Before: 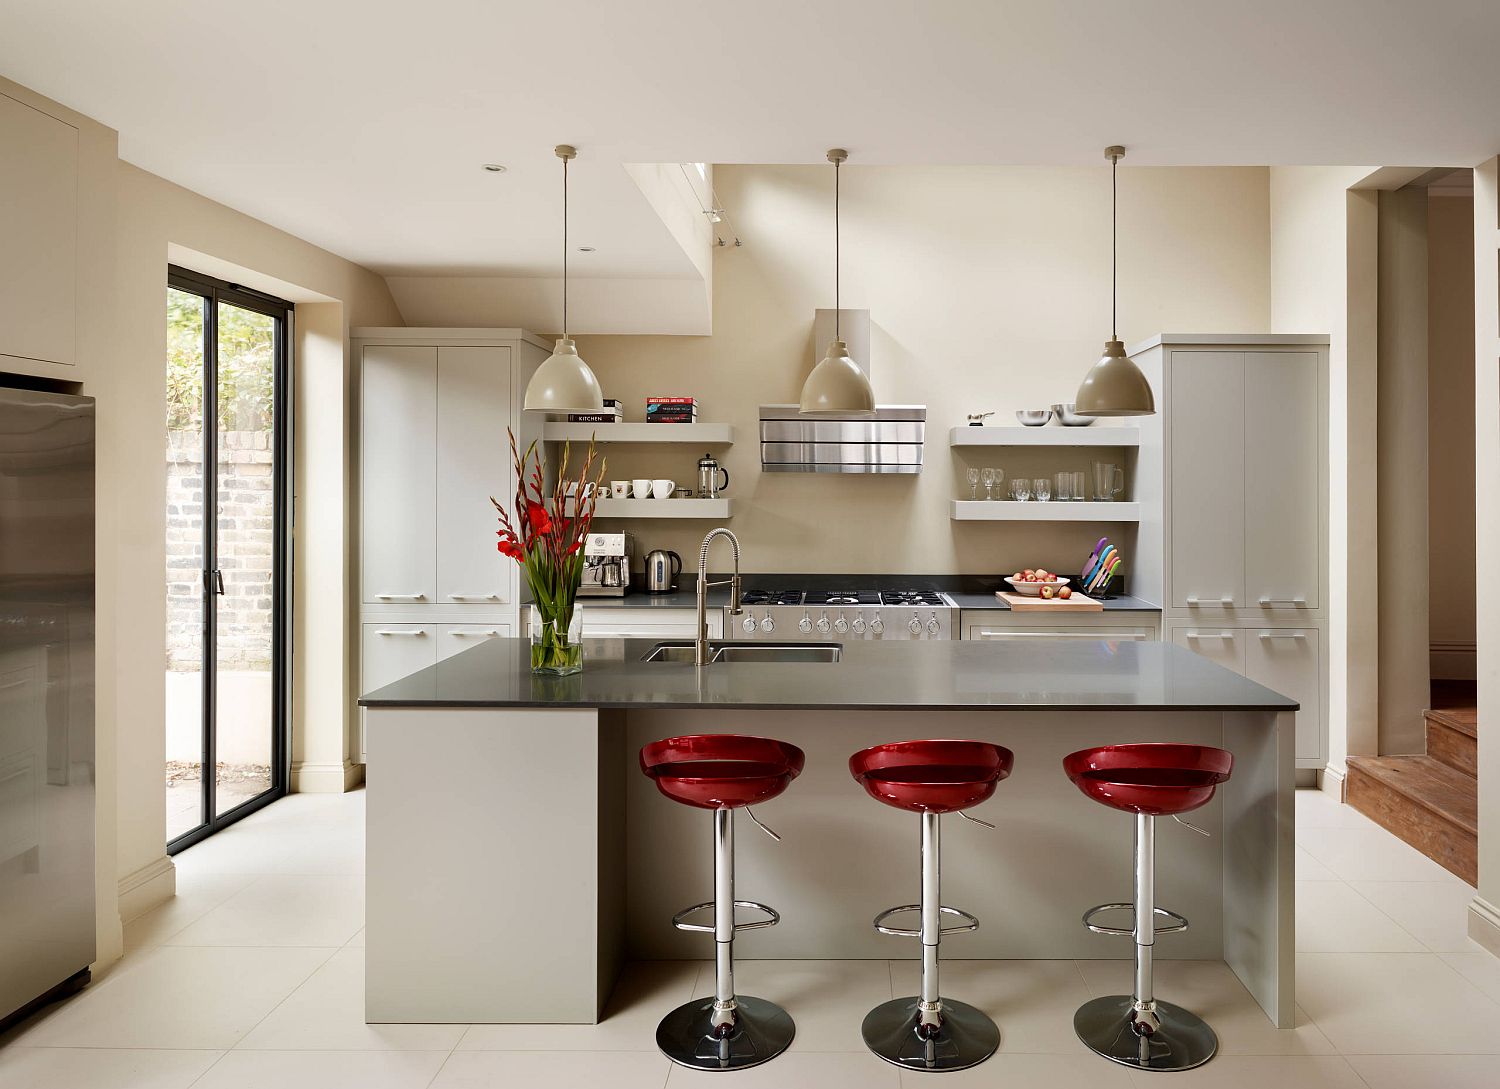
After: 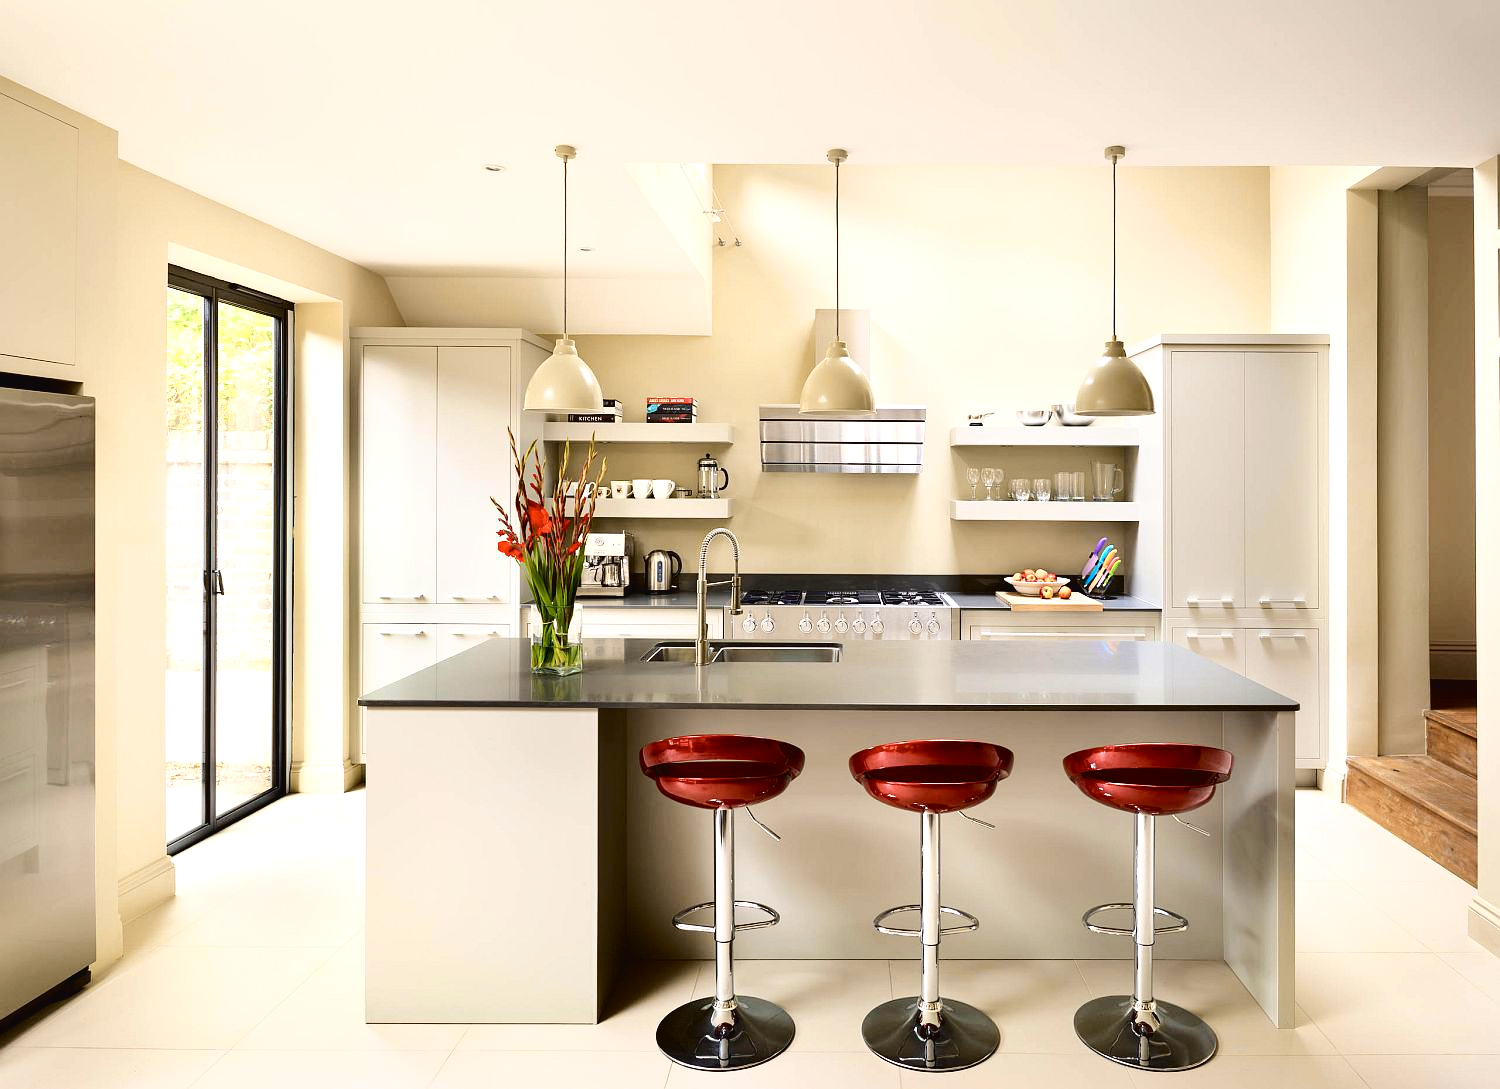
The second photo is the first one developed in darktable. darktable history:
tone curve: curves: ch0 [(0, 0.023) (0.087, 0.065) (0.184, 0.168) (0.45, 0.54) (0.57, 0.683) (0.722, 0.825) (0.877, 0.948) (1, 1)]; ch1 [(0, 0) (0.388, 0.369) (0.45, 0.43) (0.505, 0.509) (0.534, 0.528) (0.657, 0.655) (1, 1)]; ch2 [(0, 0) (0.314, 0.223) (0.427, 0.405) (0.5, 0.5) (0.55, 0.566) (0.625, 0.657) (1, 1)], color space Lab, independent channels, preserve colors none
exposure: exposure 0.559 EV, compensate highlight preservation false
